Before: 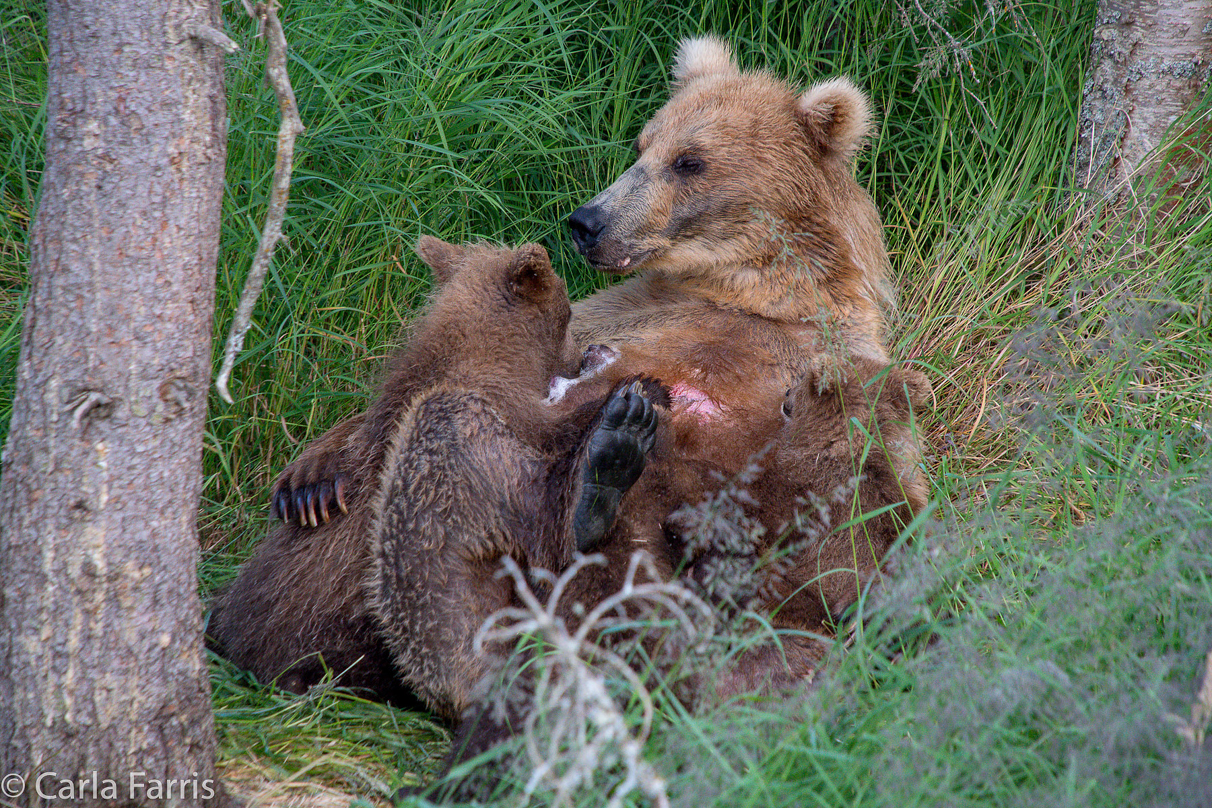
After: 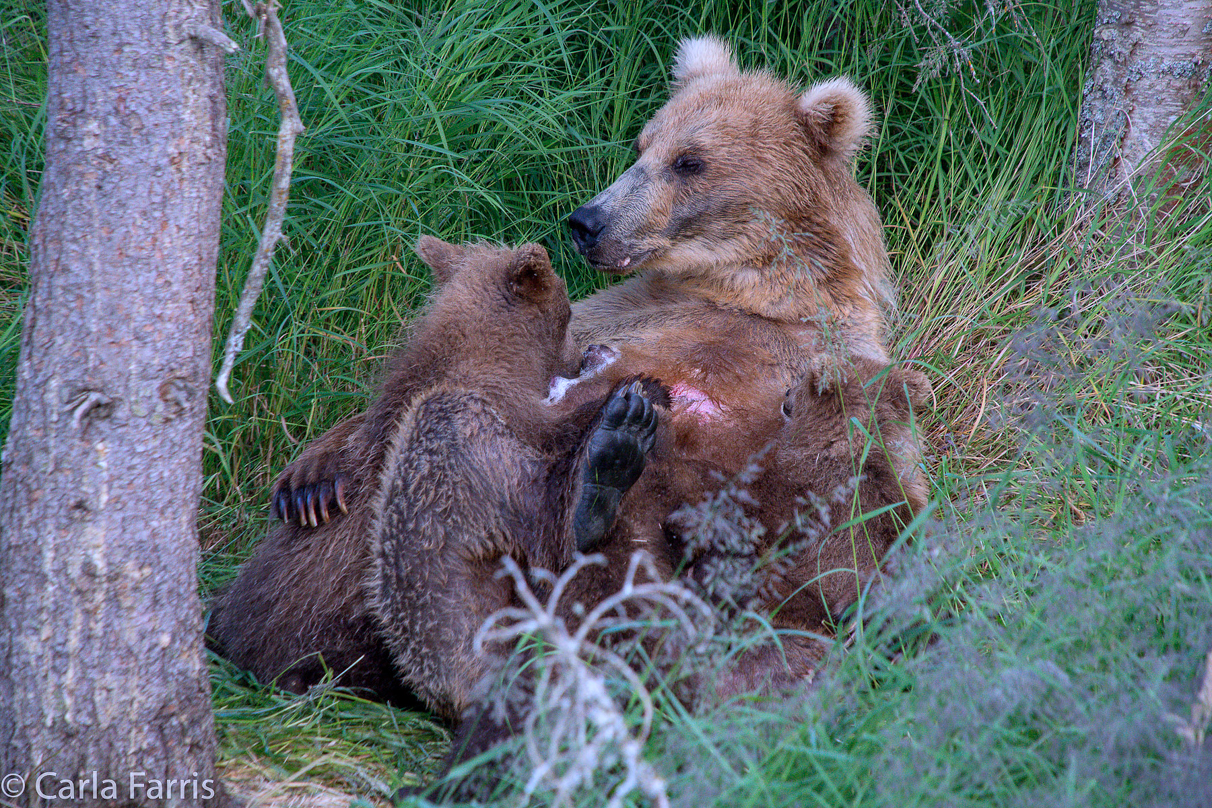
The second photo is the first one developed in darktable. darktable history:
color calibration: illuminant custom, x 0.373, y 0.388, temperature 4237.67 K
